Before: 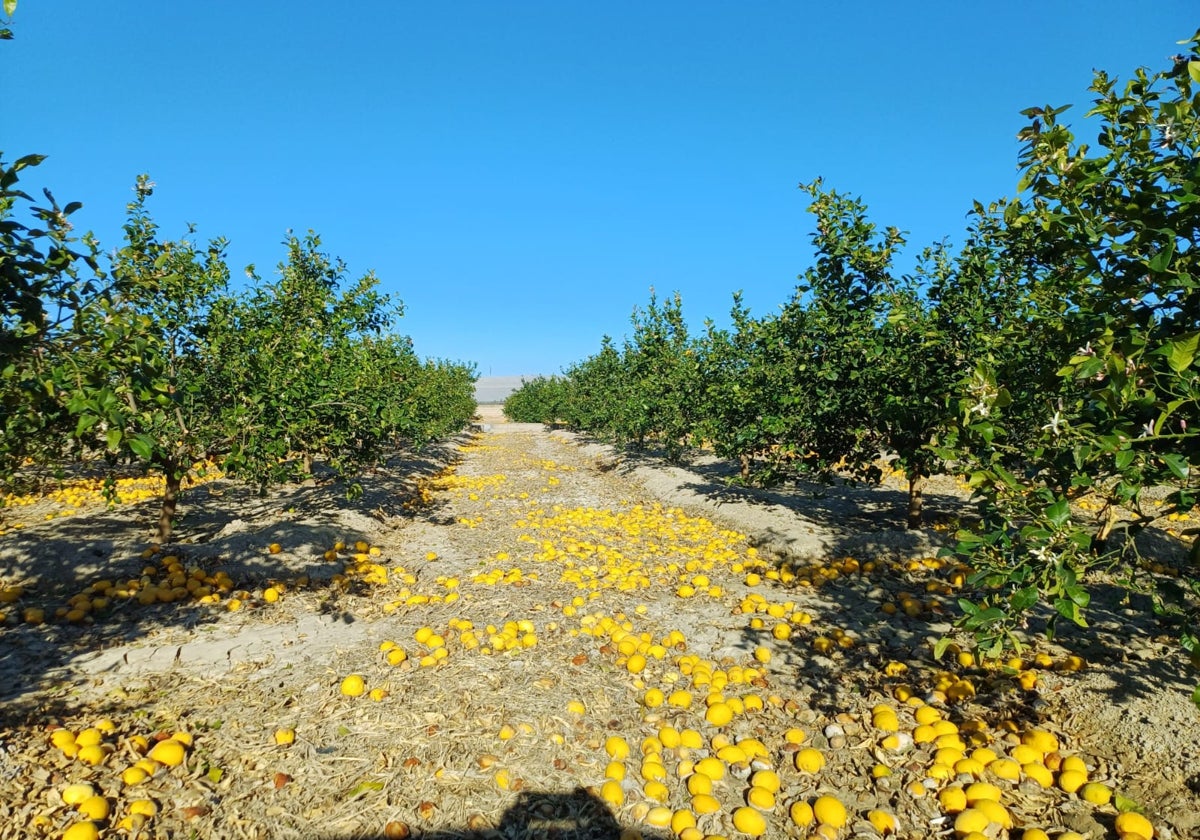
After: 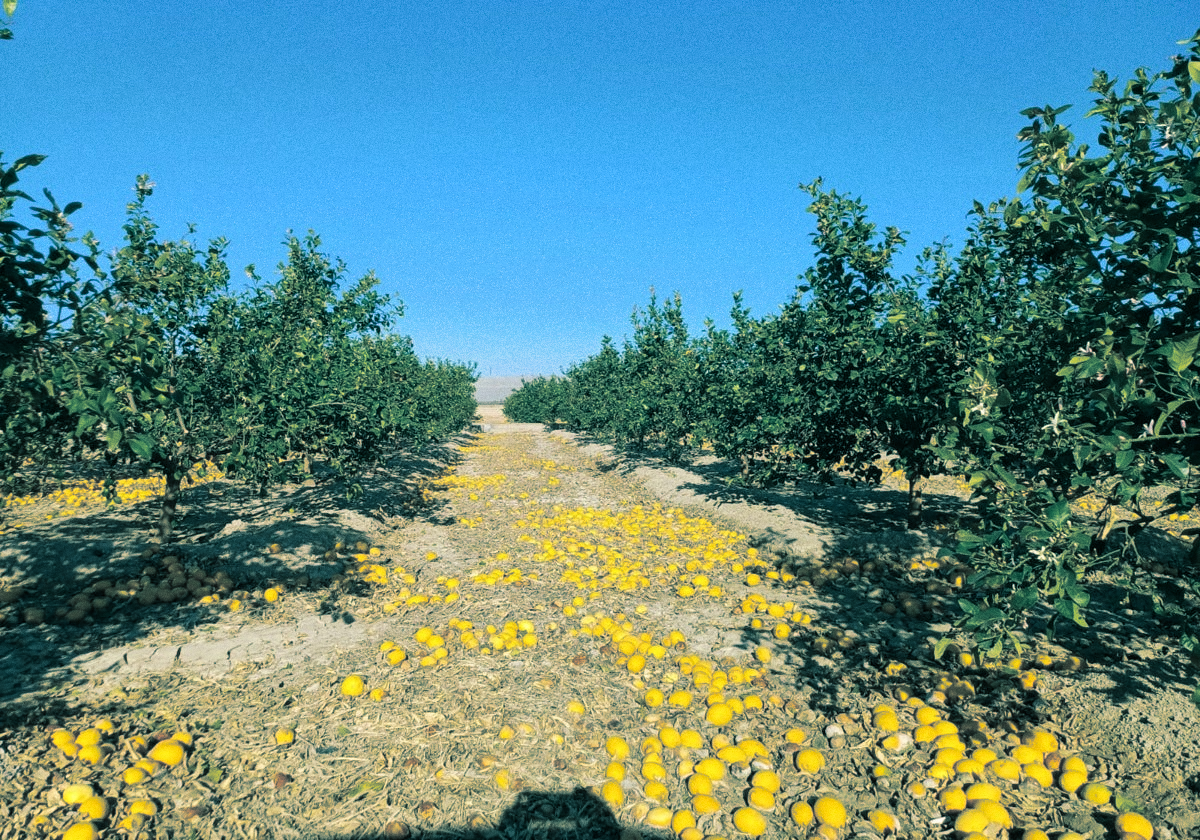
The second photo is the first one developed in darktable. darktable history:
split-toning: shadows › hue 186.43°, highlights › hue 49.29°, compress 30.29%
grain: on, module defaults
